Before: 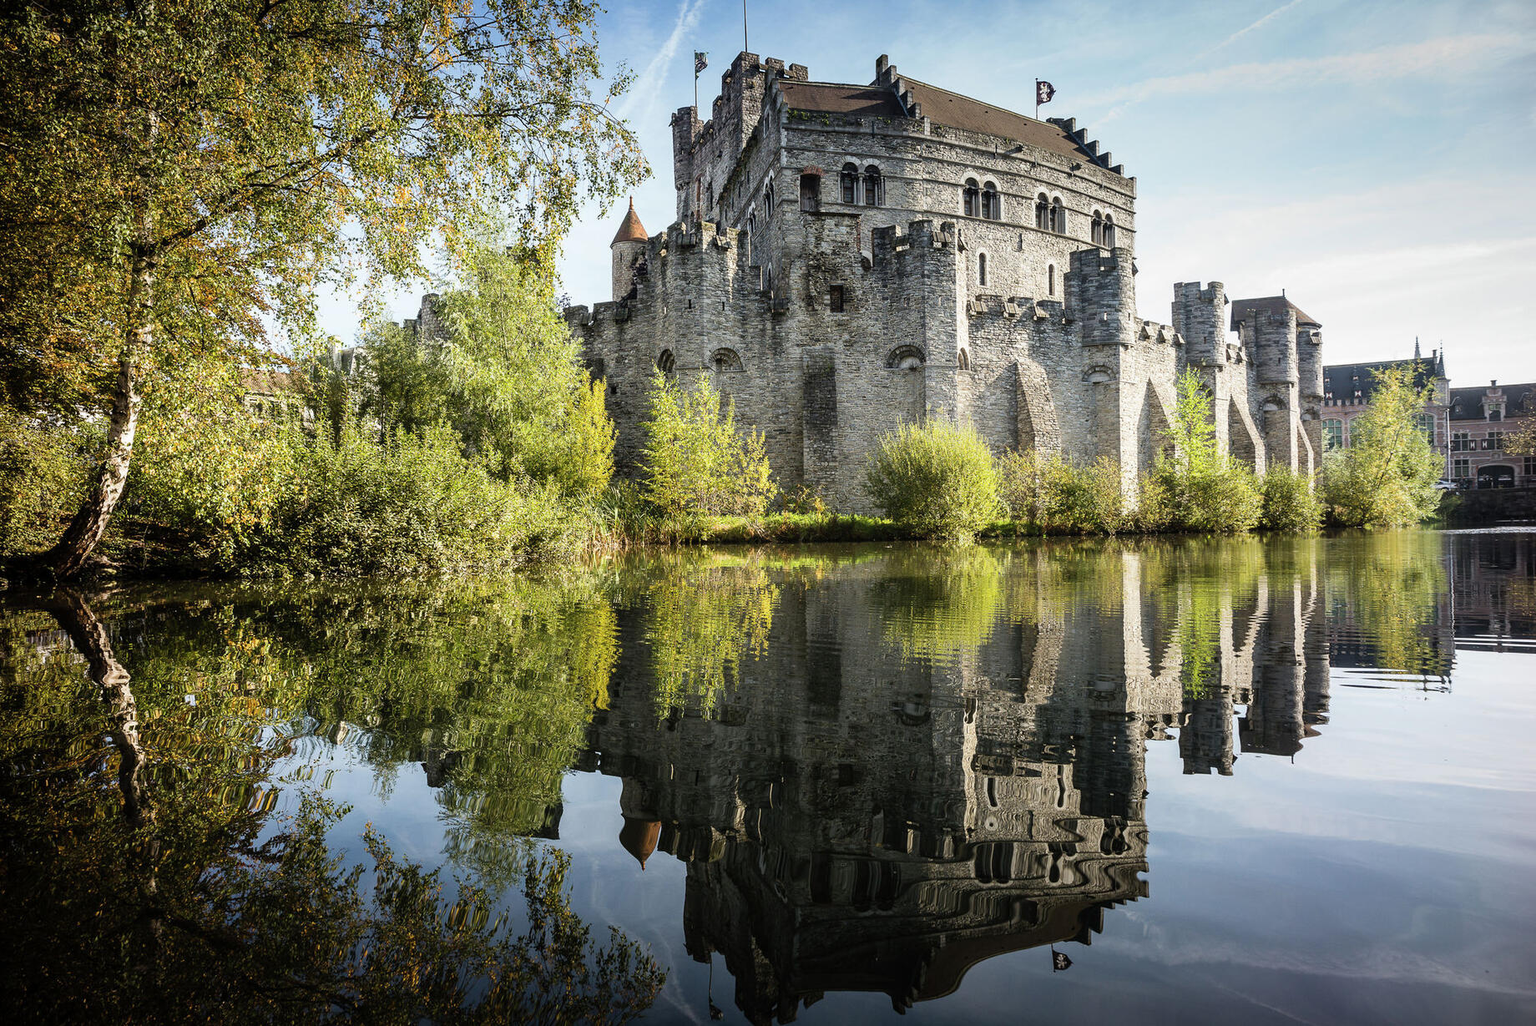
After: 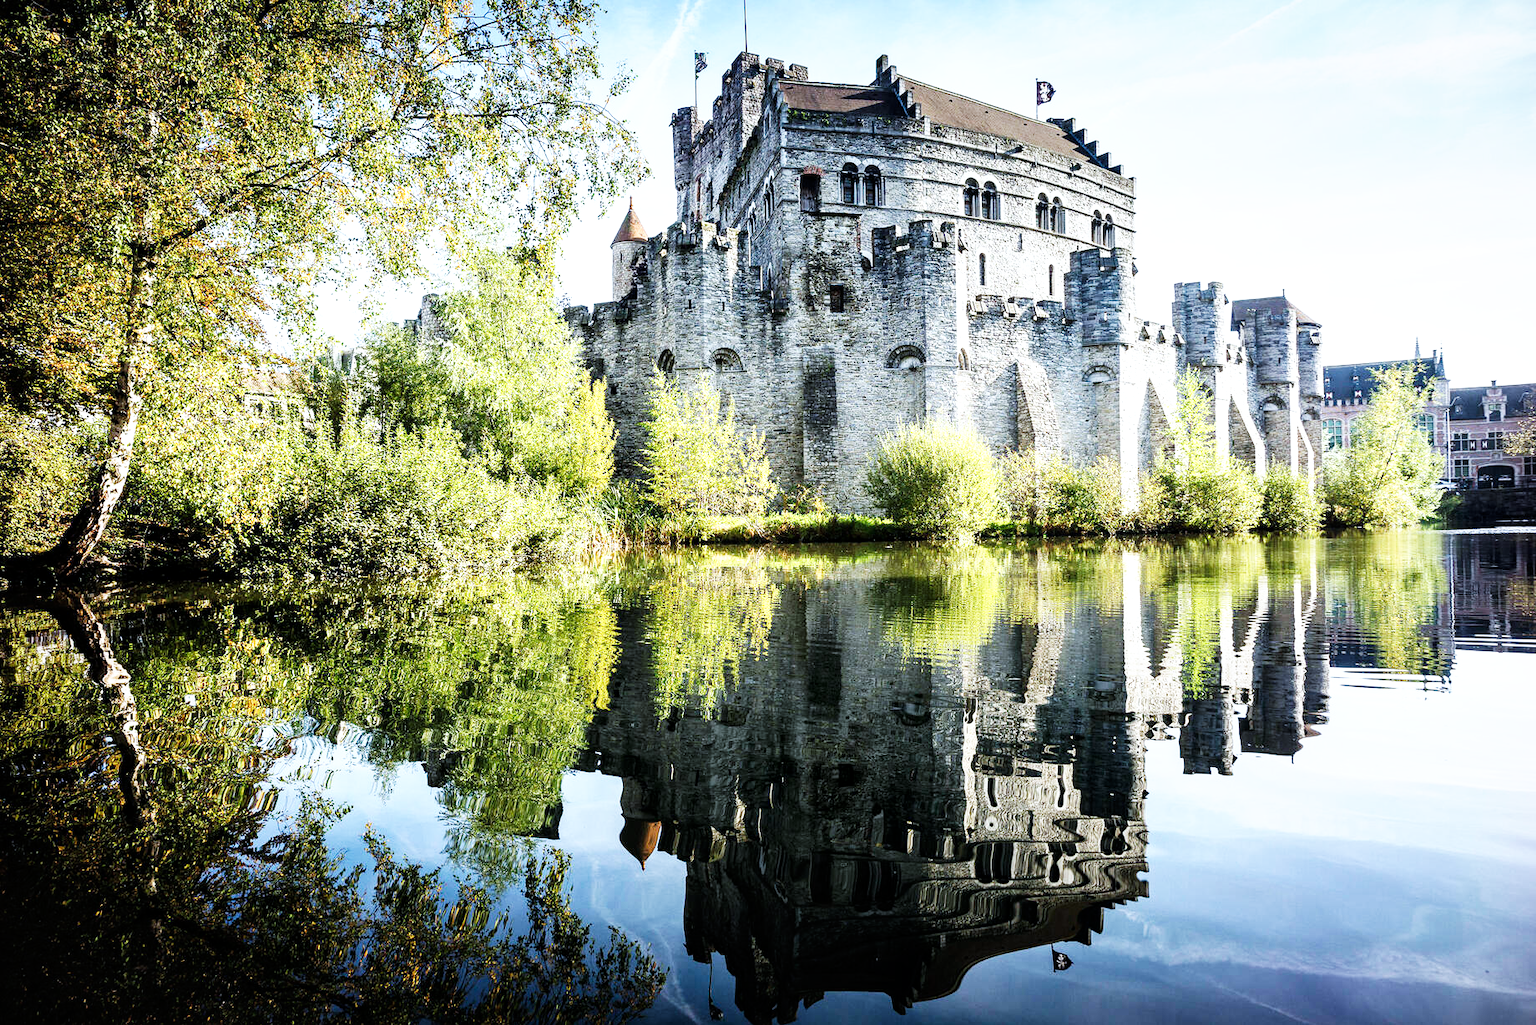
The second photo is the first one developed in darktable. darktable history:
white balance: emerald 1
base curve: curves: ch0 [(0, 0) (0.007, 0.004) (0.027, 0.03) (0.046, 0.07) (0.207, 0.54) (0.442, 0.872) (0.673, 0.972) (1, 1)], preserve colors none
color calibration: x 0.372, y 0.386, temperature 4283.97 K
local contrast: mode bilateral grid, contrast 20, coarseness 50, detail 120%, midtone range 0.2
